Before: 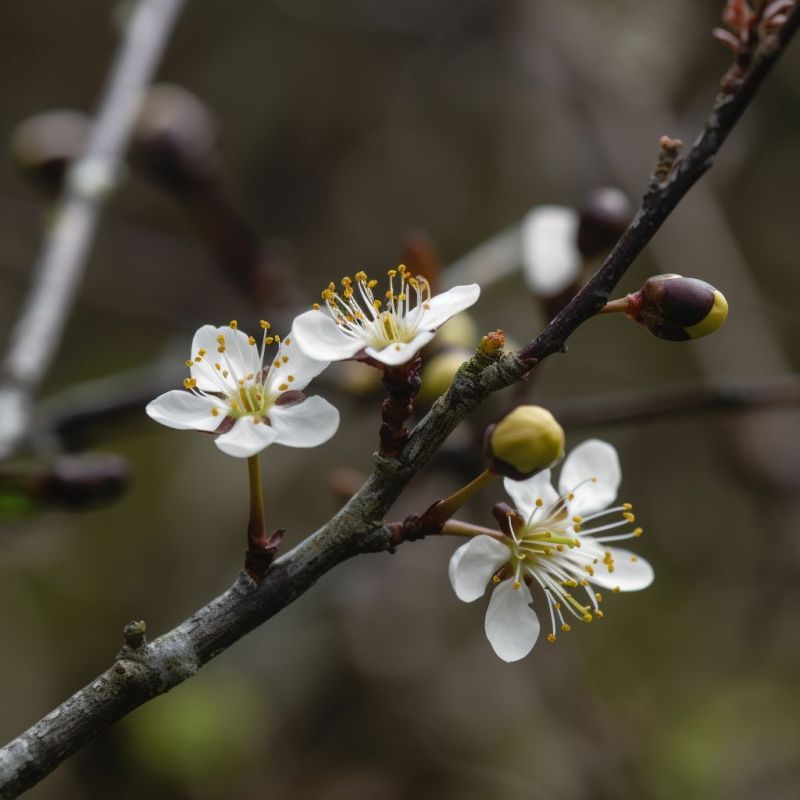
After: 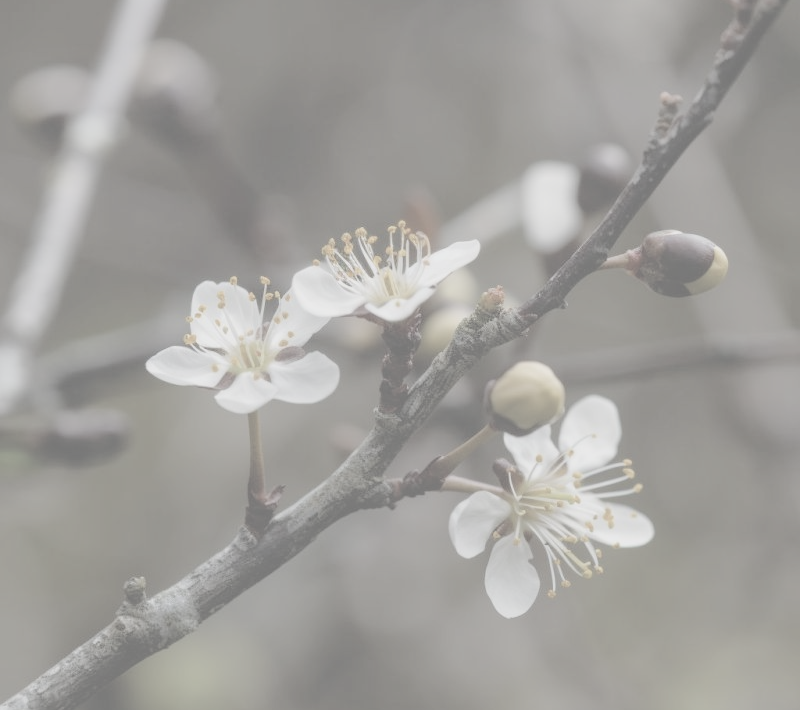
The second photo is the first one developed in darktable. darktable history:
crop and rotate: top 5.609%, bottom 5.609%
contrast brightness saturation: contrast -0.32, brightness 0.75, saturation -0.78
